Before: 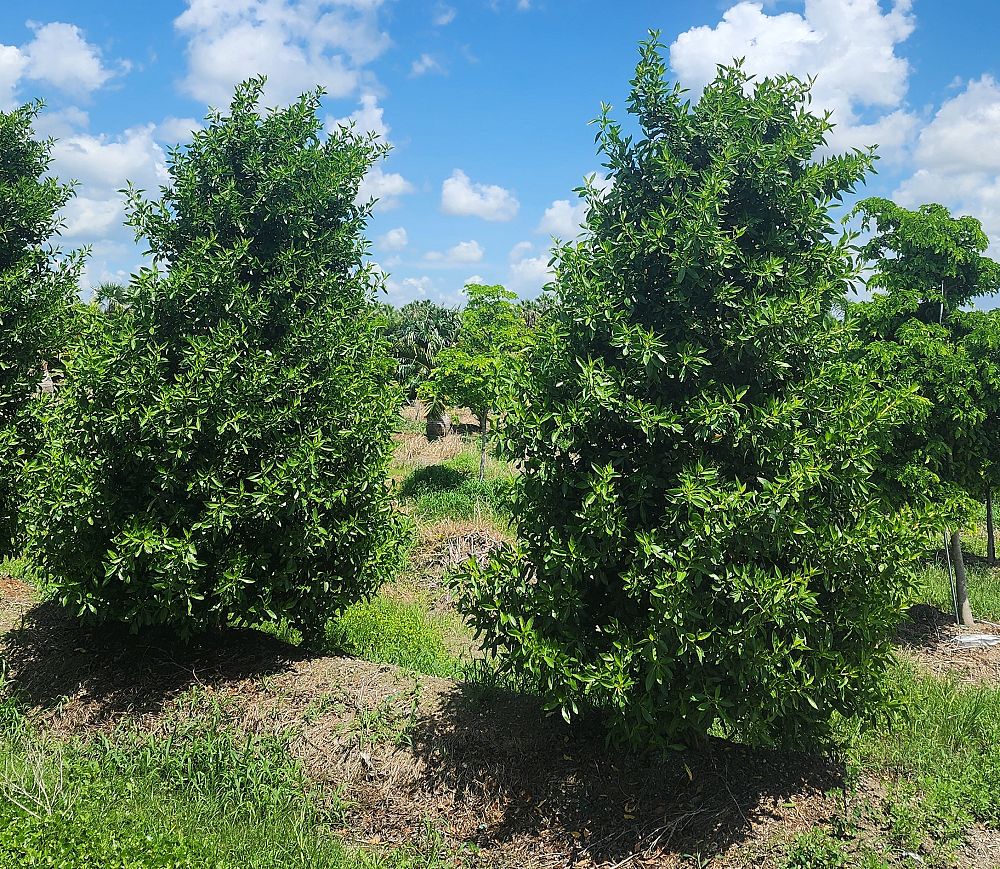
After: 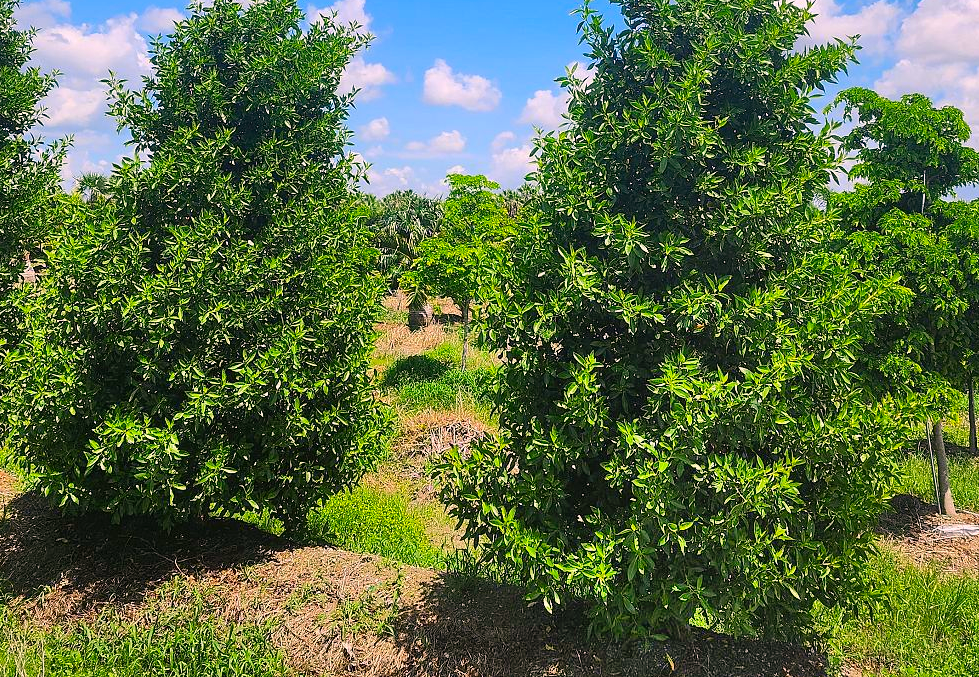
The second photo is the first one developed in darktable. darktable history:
color correction: highlights a* 14.52, highlights b* 4.84
crop and rotate: left 1.814%, top 12.818%, right 0.25%, bottom 9.225%
contrast brightness saturation: saturation 0.5
shadows and highlights: shadows 75, highlights -25, soften with gaussian
